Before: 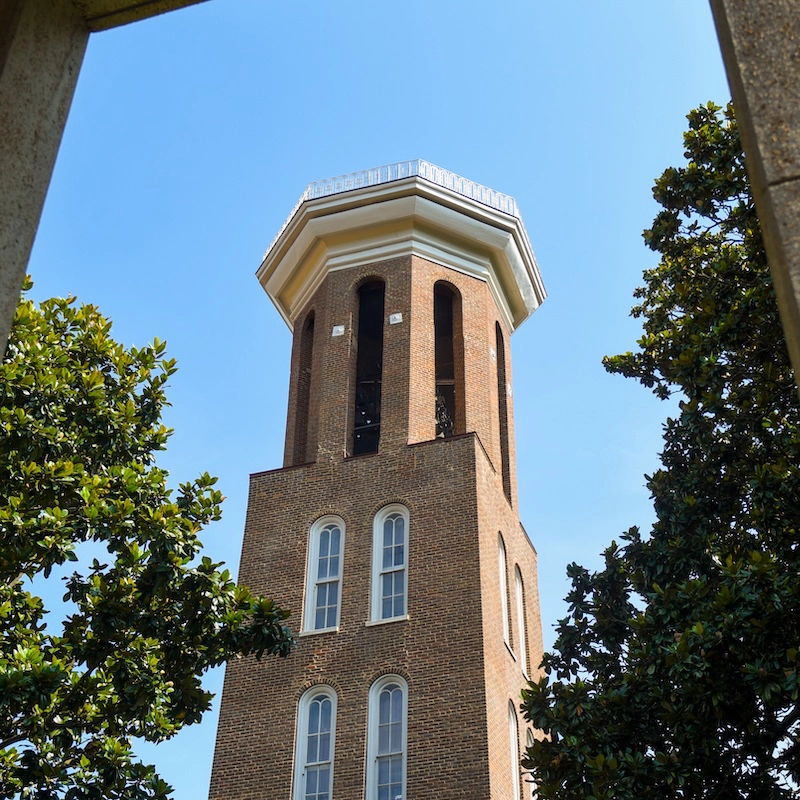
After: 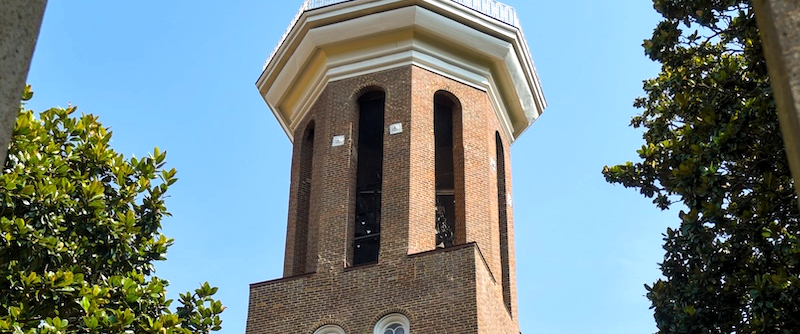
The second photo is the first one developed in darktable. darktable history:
crop and rotate: top 23.84%, bottom 34.294%
levels: levels [0.016, 0.484, 0.953]
